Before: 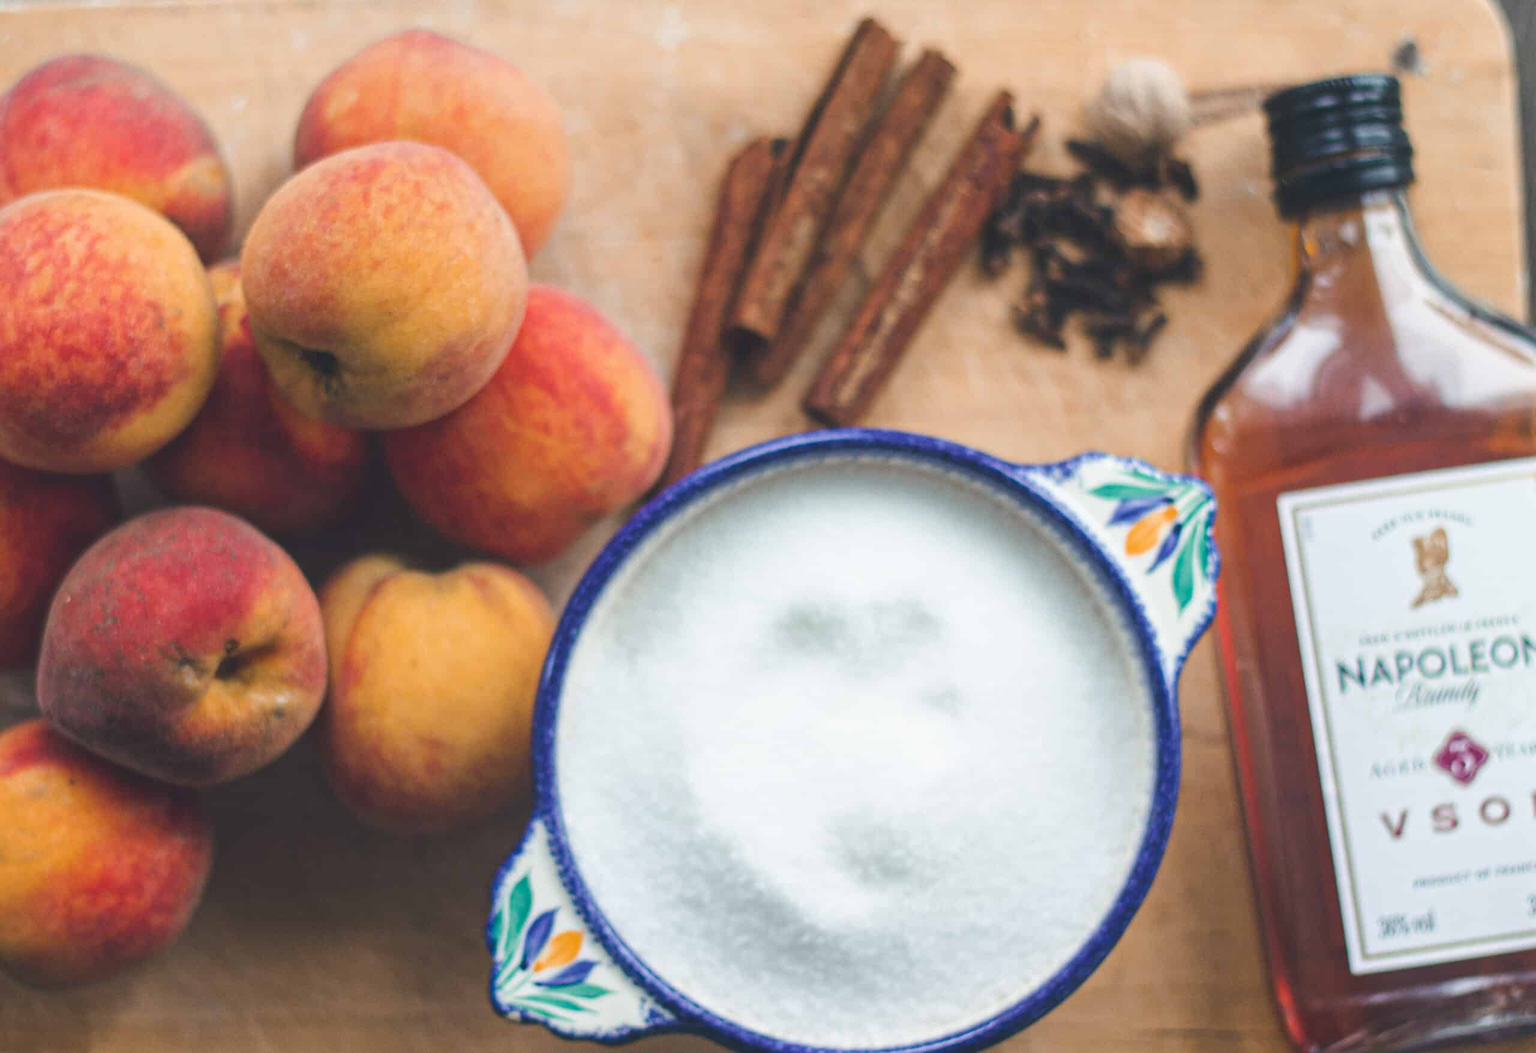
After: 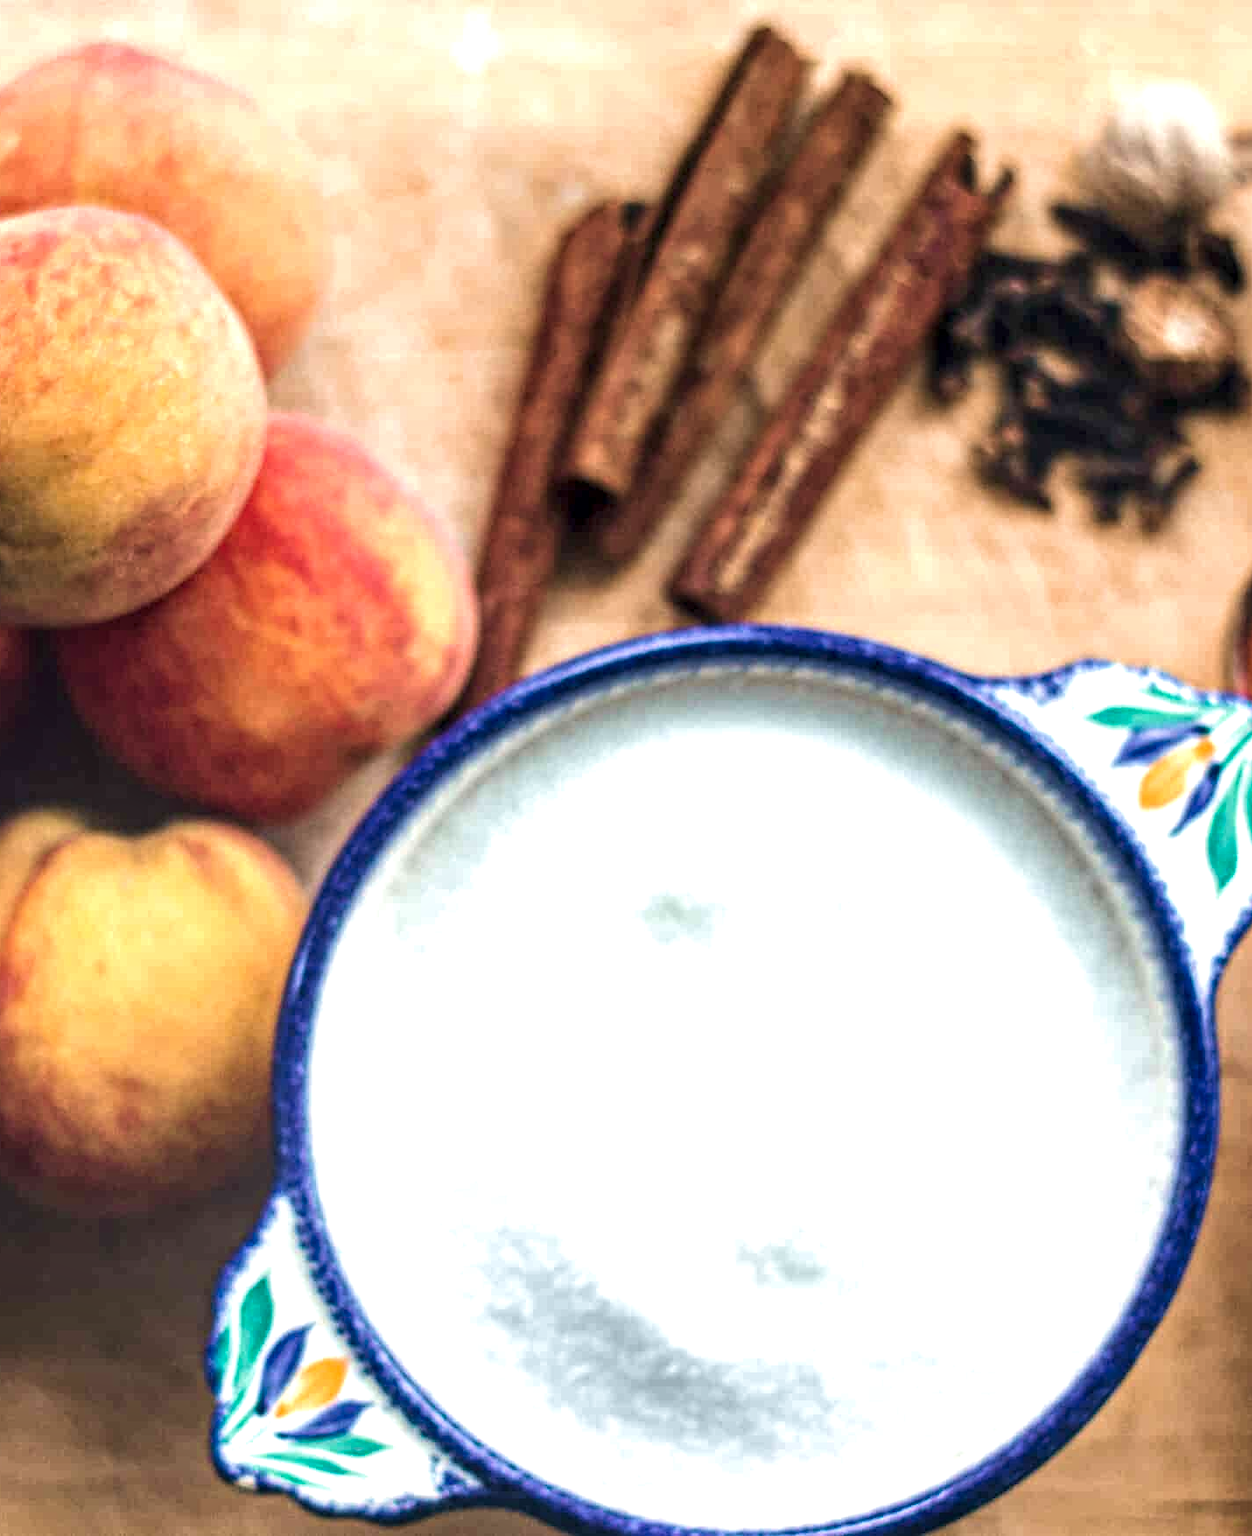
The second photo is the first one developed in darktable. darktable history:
exposure: black level correction 0, exposure 0.499 EV, compensate exposure bias true, compensate highlight preservation false
crop and rotate: left 22.479%, right 21.585%
local contrast: highlights 16%, detail 186%
velvia: strength 28.84%
